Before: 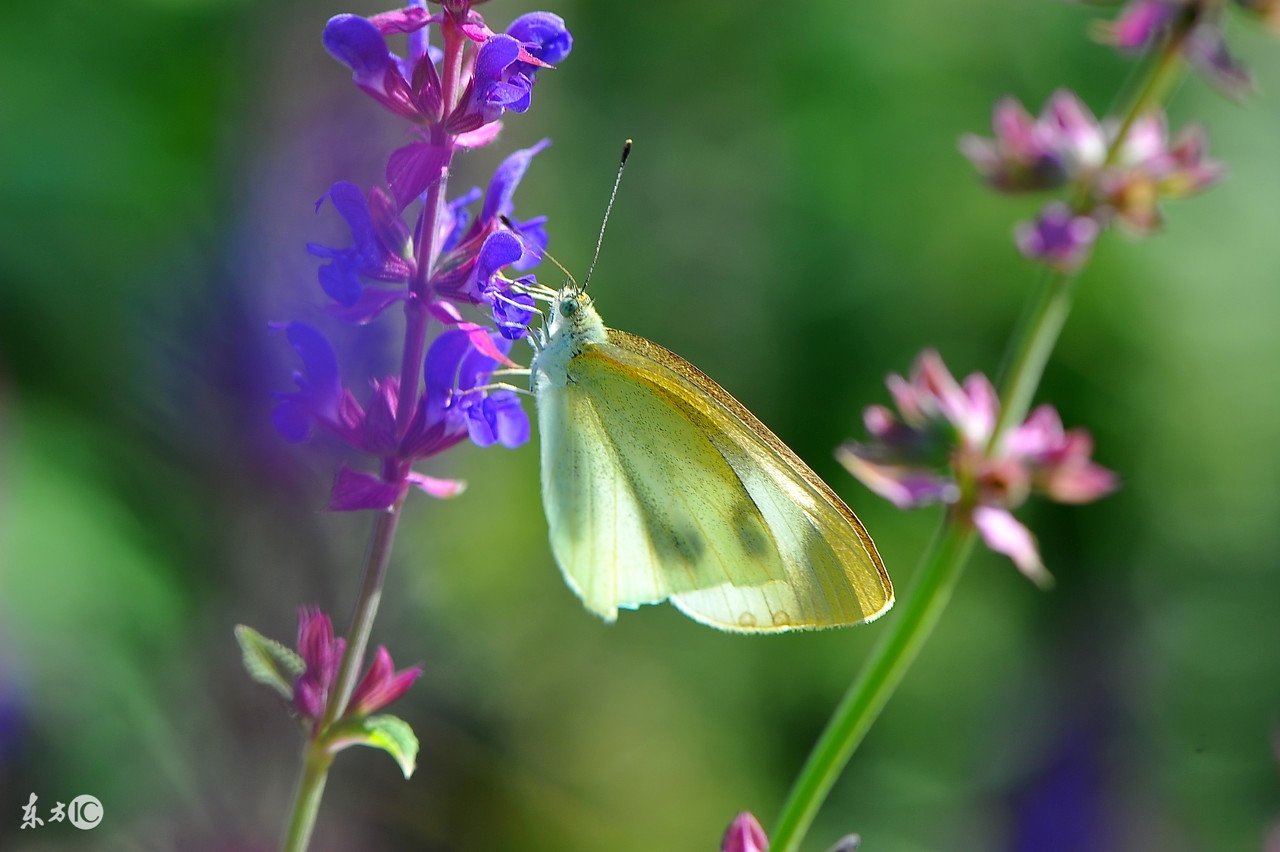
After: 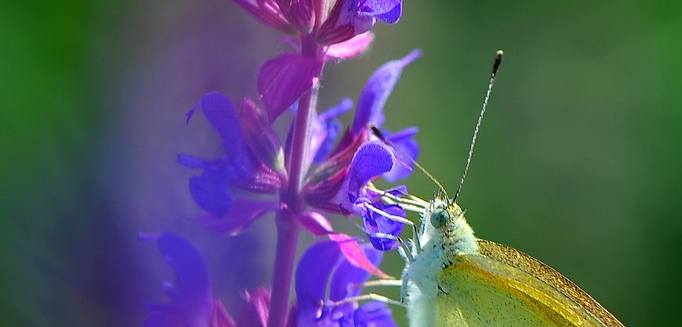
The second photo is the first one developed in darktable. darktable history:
crop: left 10.127%, top 10.519%, right 36.579%, bottom 51.007%
